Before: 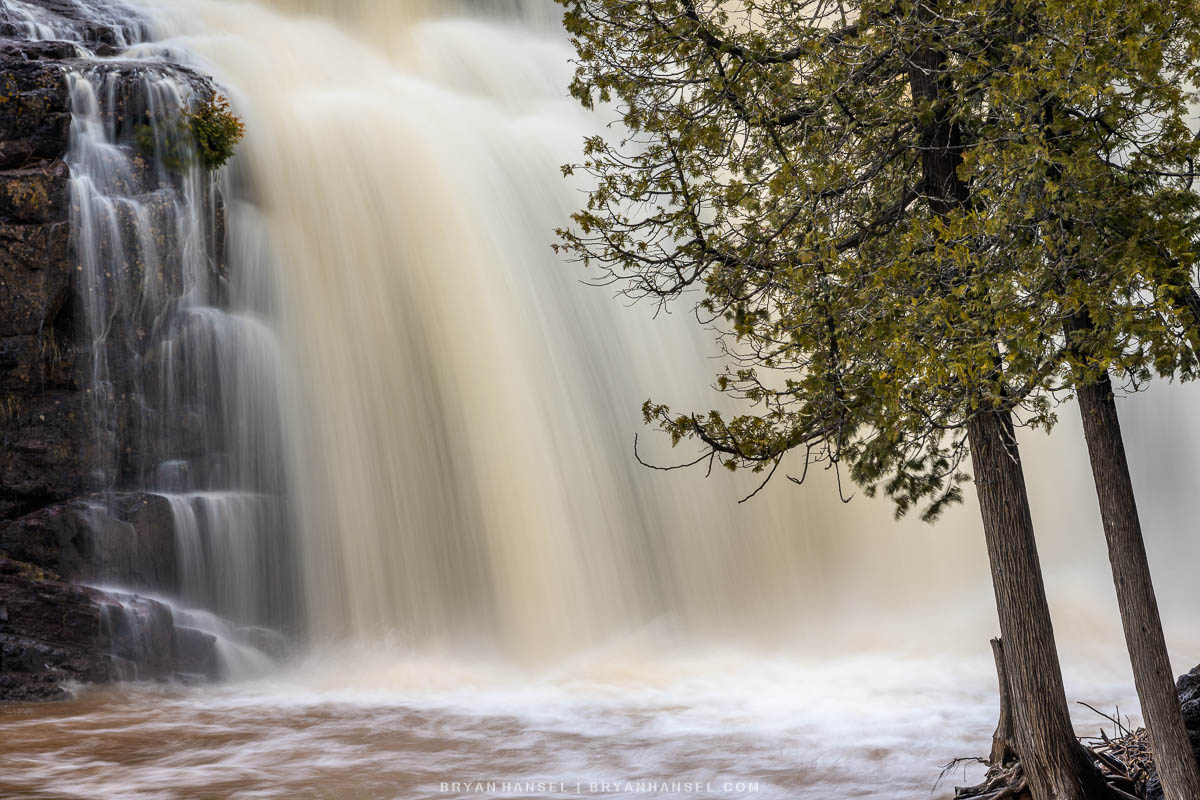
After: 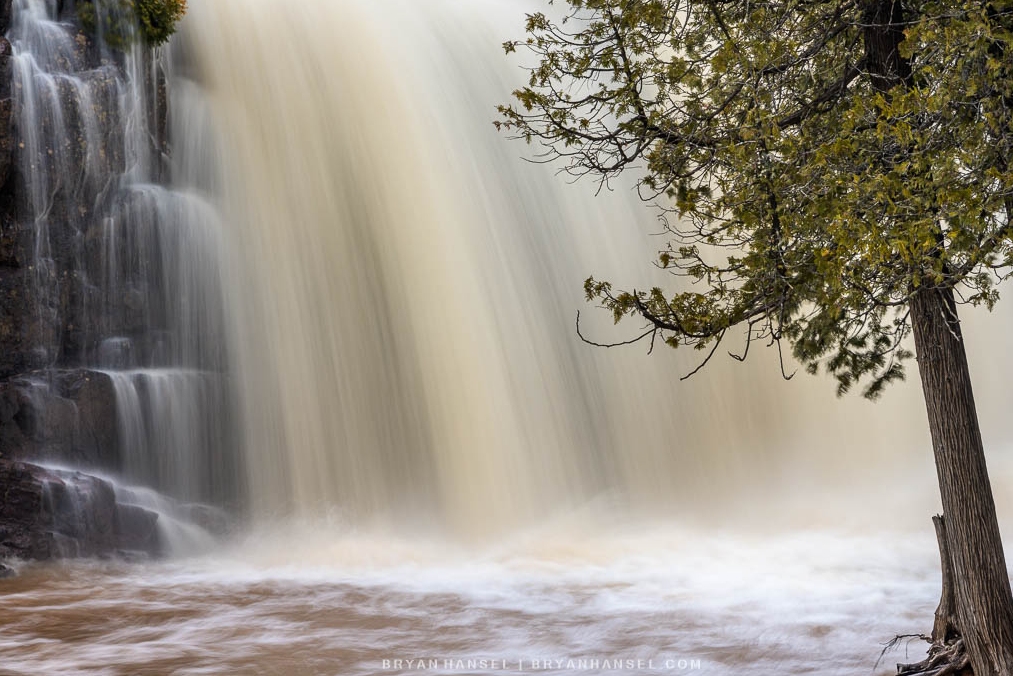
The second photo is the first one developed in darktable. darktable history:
crop and rotate: left 4.864%, top 15.392%, right 10.666%
